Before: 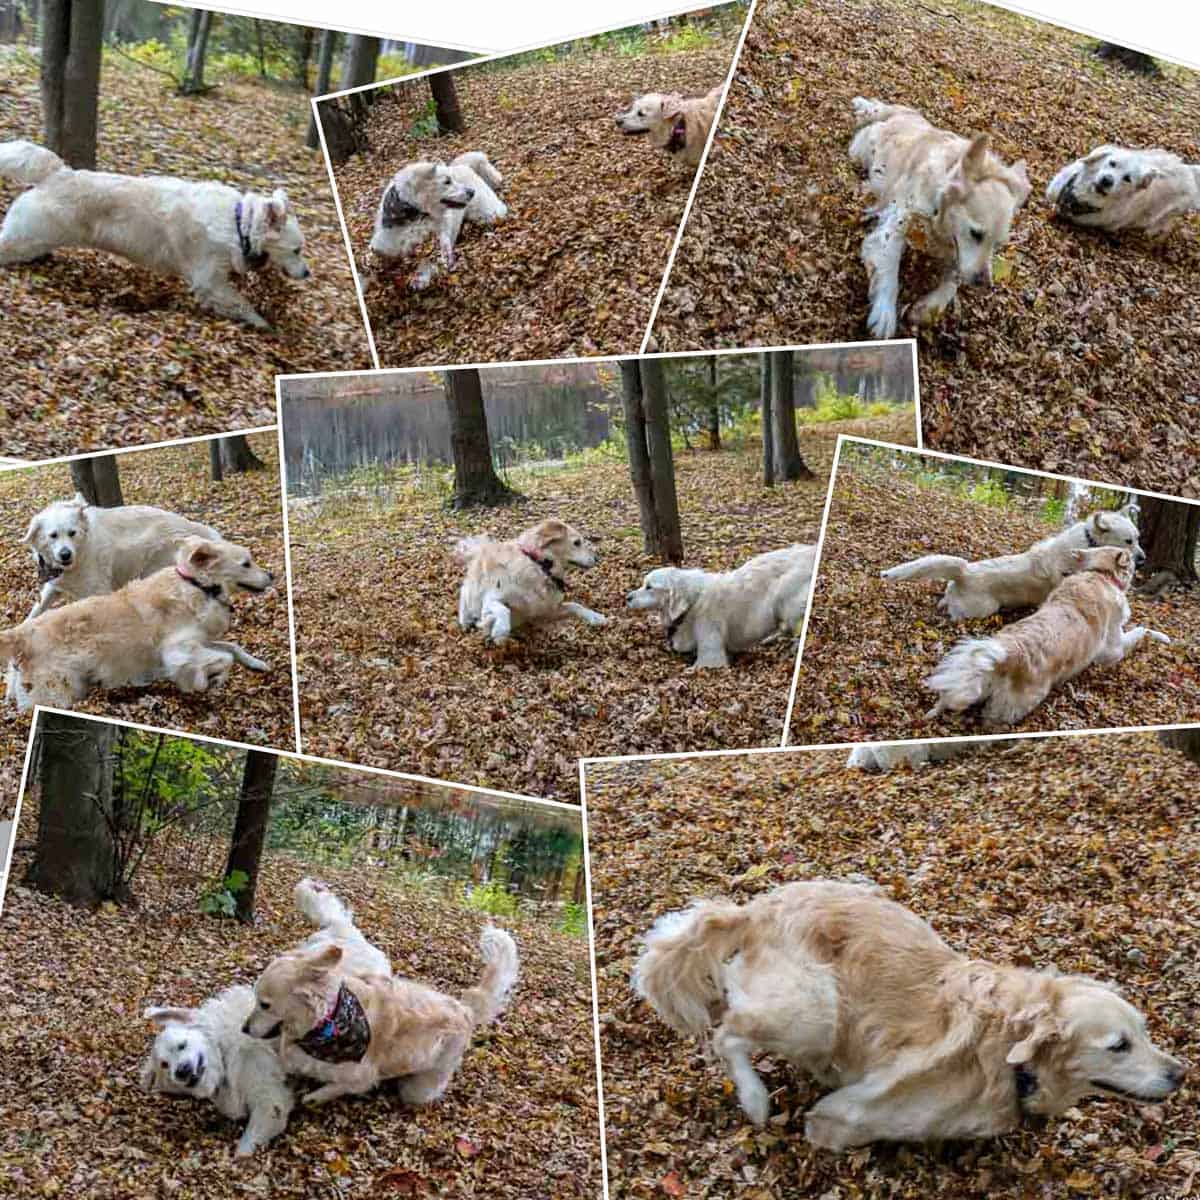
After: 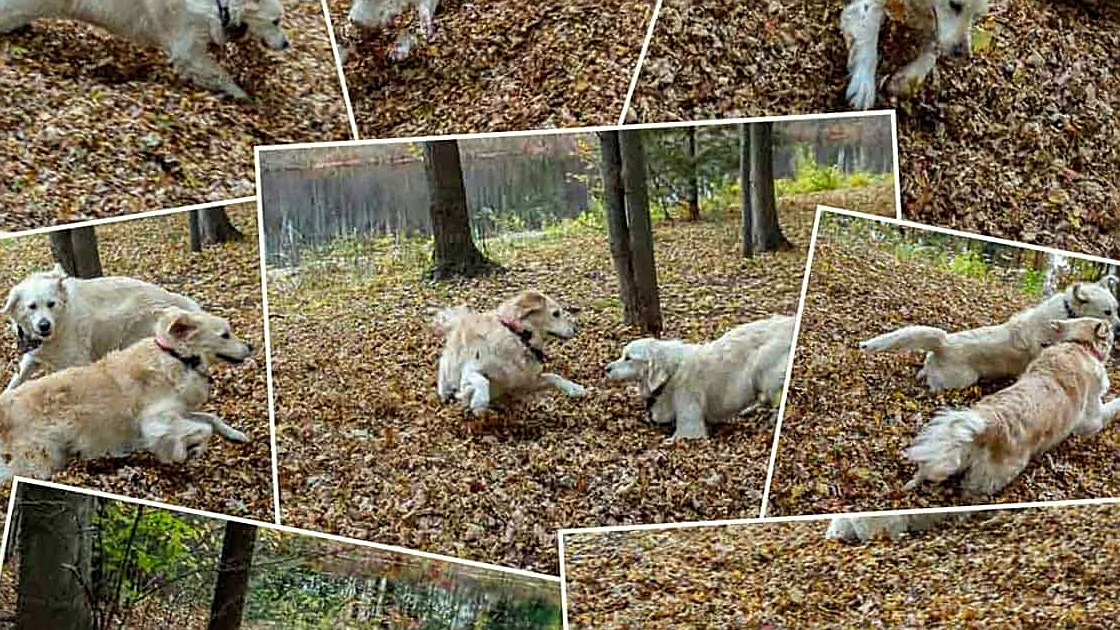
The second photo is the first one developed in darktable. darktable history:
sharpen: on, module defaults
crop: left 1.787%, top 19.102%, right 4.8%, bottom 28.393%
color correction: highlights a* -4.23, highlights b* 6.79
